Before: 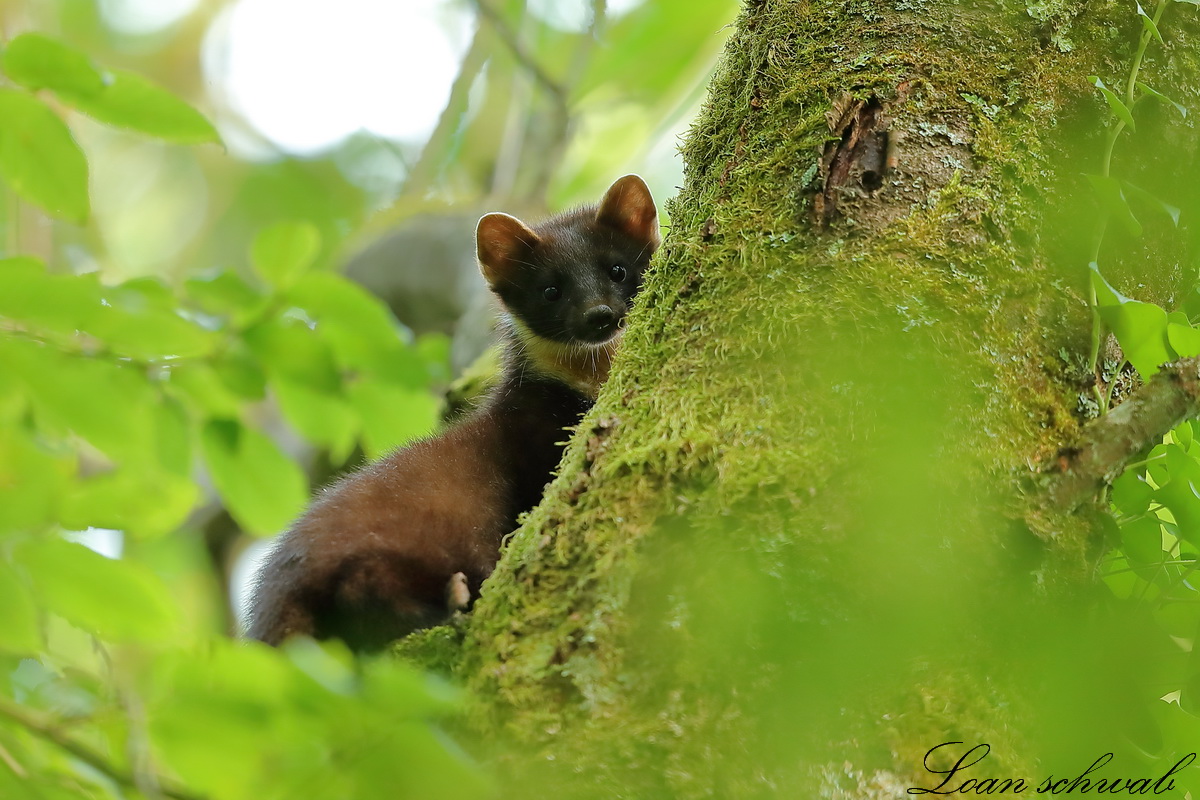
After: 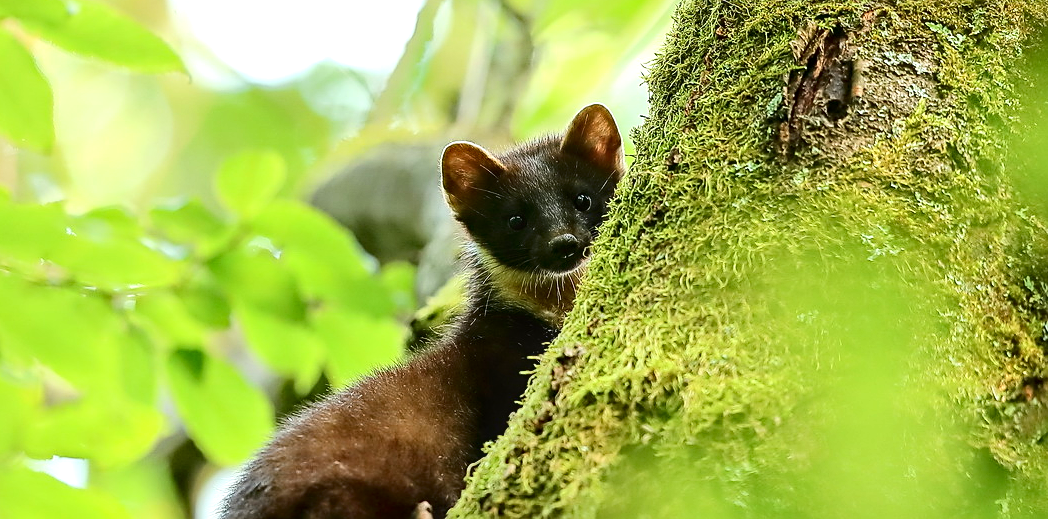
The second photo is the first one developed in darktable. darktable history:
contrast brightness saturation: contrast 0.281
local contrast: on, module defaults
haze removal: compatibility mode true, adaptive false
exposure: black level correction 0.001, exposure 0.498 EV, compensate highlight preservation false
sharpen: amount 0.496
crop: left 2.917%, top 8.882%, right 9.667%, bottom 25.885%
